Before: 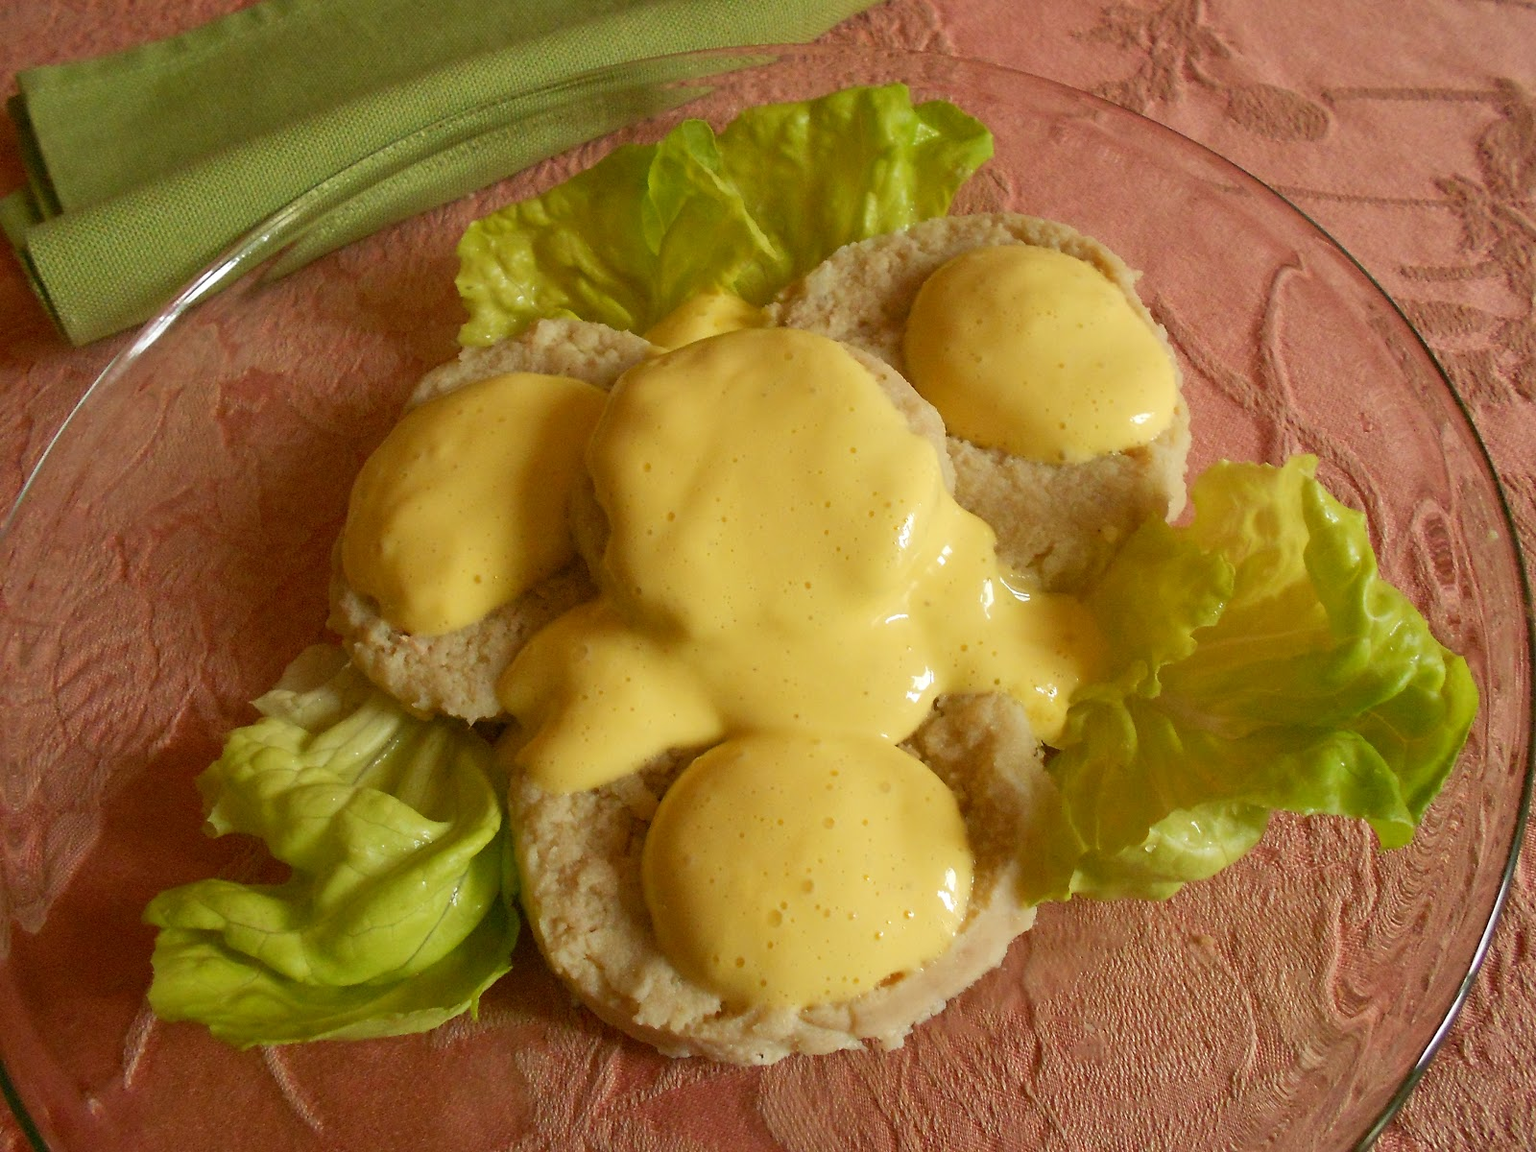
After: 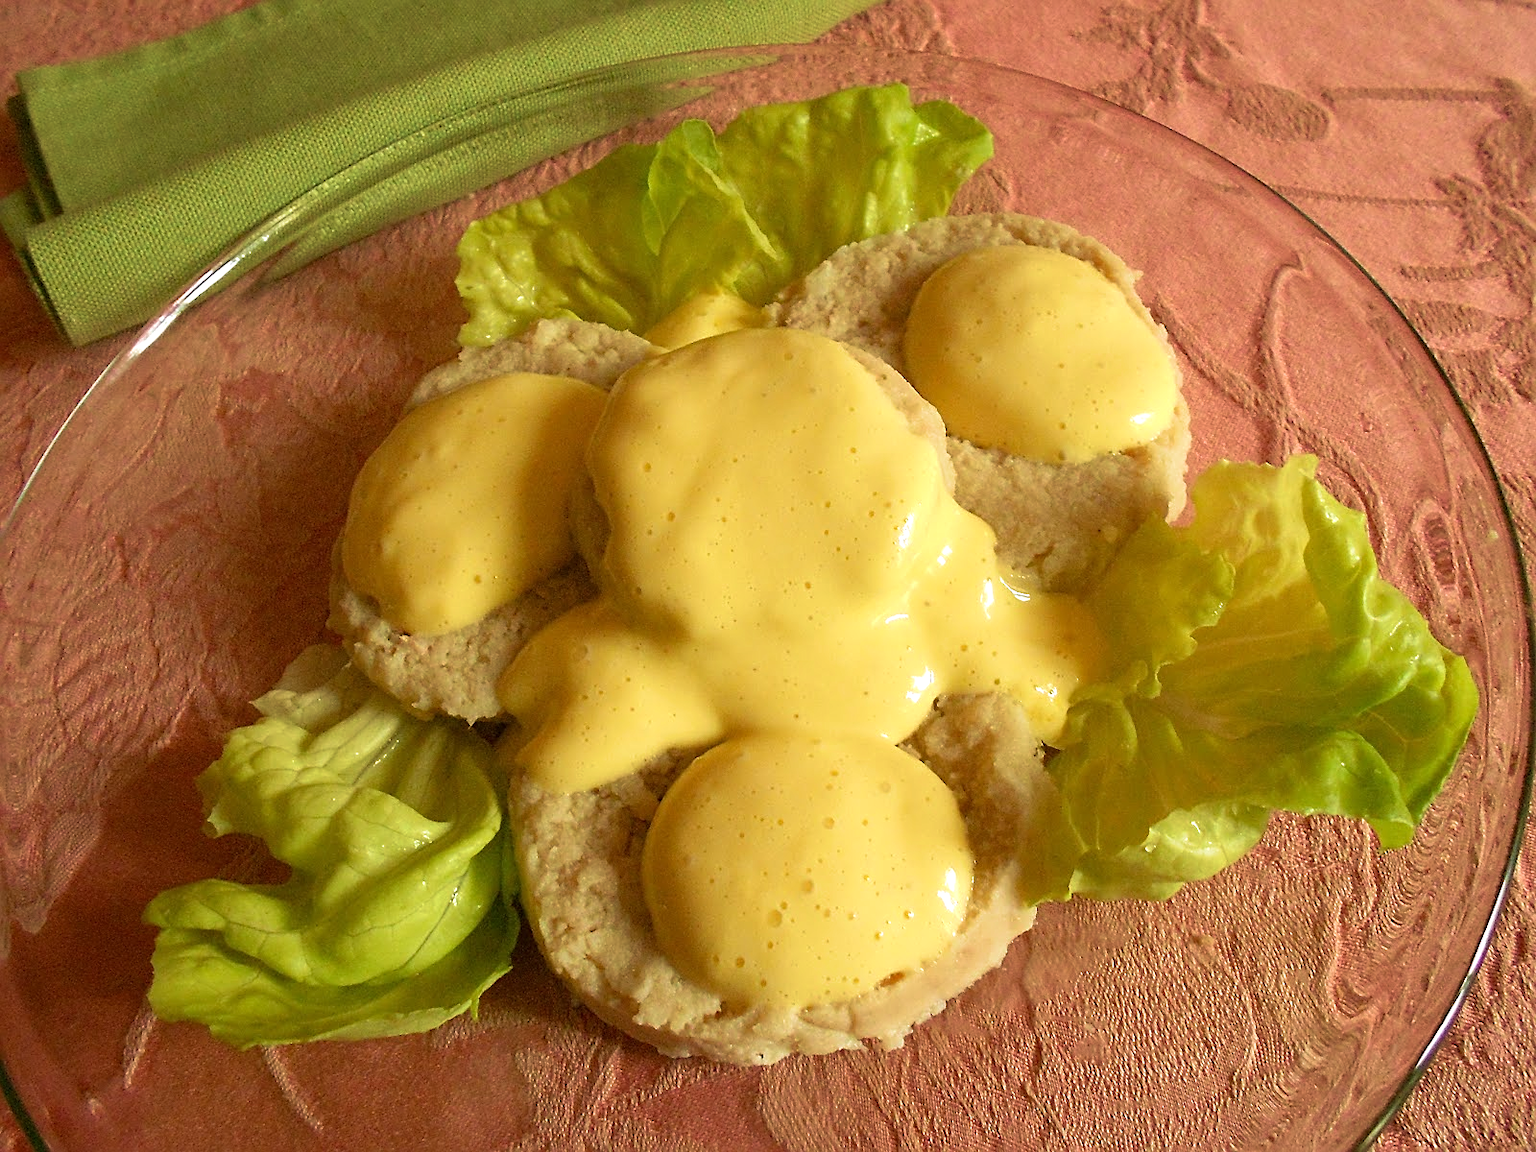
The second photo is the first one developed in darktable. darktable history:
tone equalizer: -8 EV -0.43 EV, -7 EV -0.354 EV, -6 EV -0.361 EV, -5 EV -0.261 EV, -3 EV 0.243 EV, -2 EV 0.357 EV, -1 EV 0.415 EV, +0 EV 0.394 EV
velvia: strength 44.61%
sharpen: on, module defaults
